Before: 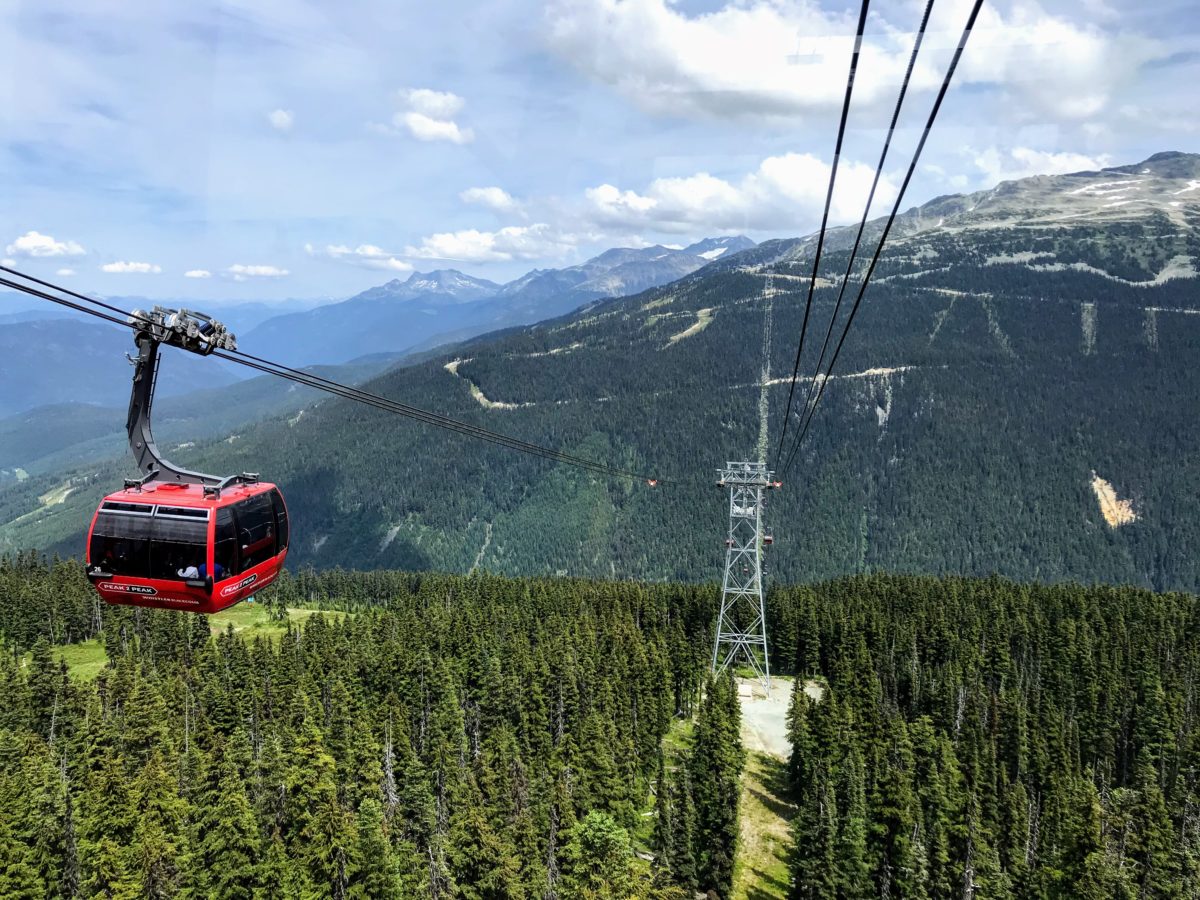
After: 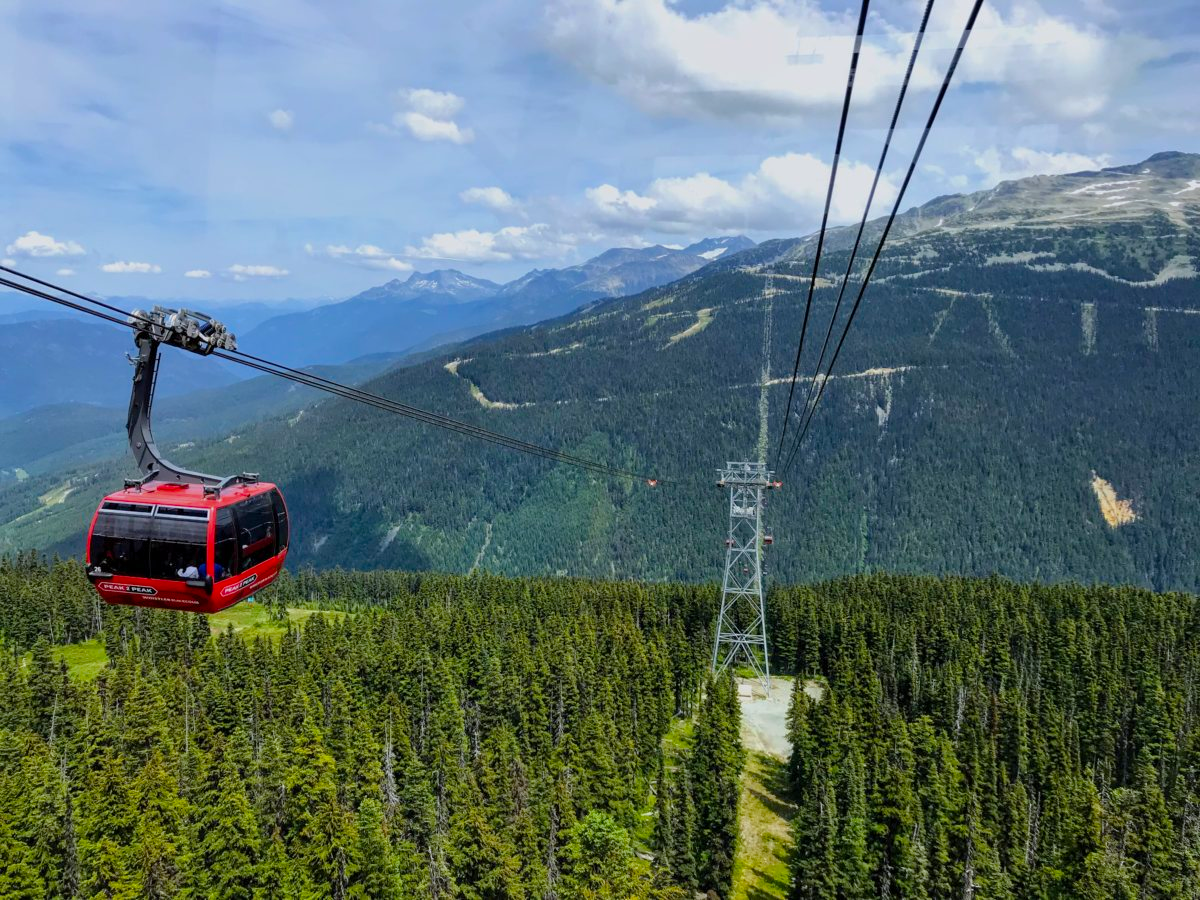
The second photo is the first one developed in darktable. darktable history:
white balance: red 0.988, blue 1.017
color balance rgb: perceptual saturation grading › global saturation 25%, global vibrance 20%
tone equalizer: -8 EV 0.25 EV, -7 EV 0.417 EV, -6 EV 0.417 EV, -5 EV 0.25 EV, -3 EV -0.25 EV, -2 EV -0.417 EV, -1 EV -0.417 EV, +0 EV -0.25 EV, edges refinement/feathering 500, mask exposure compensation -1.57 EV, preserve details guided filter
